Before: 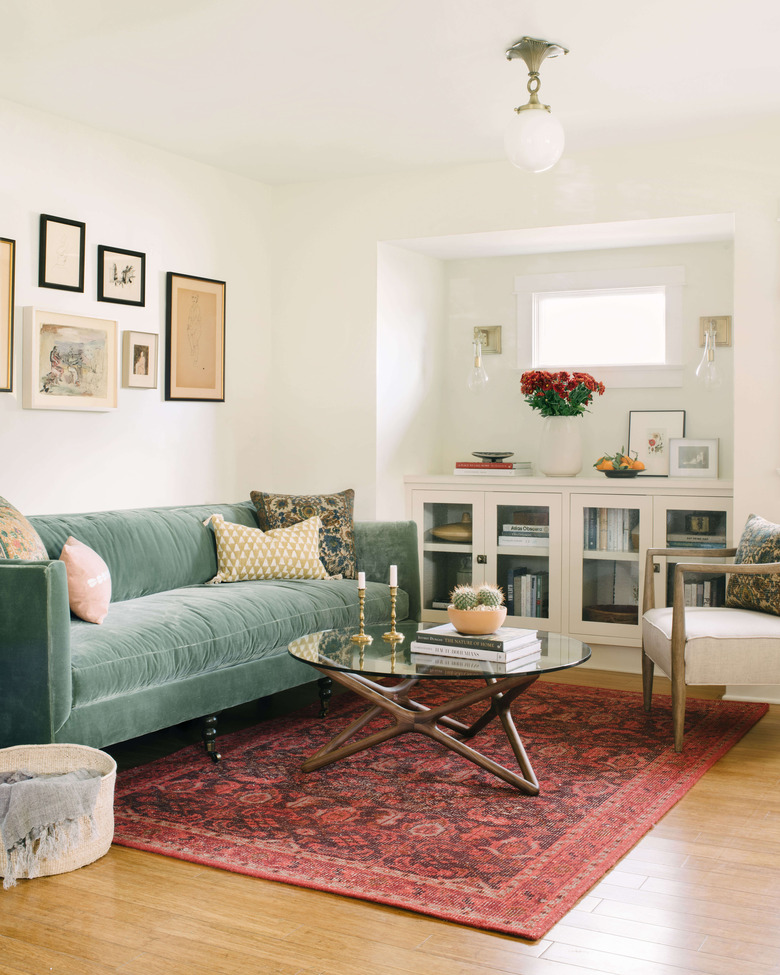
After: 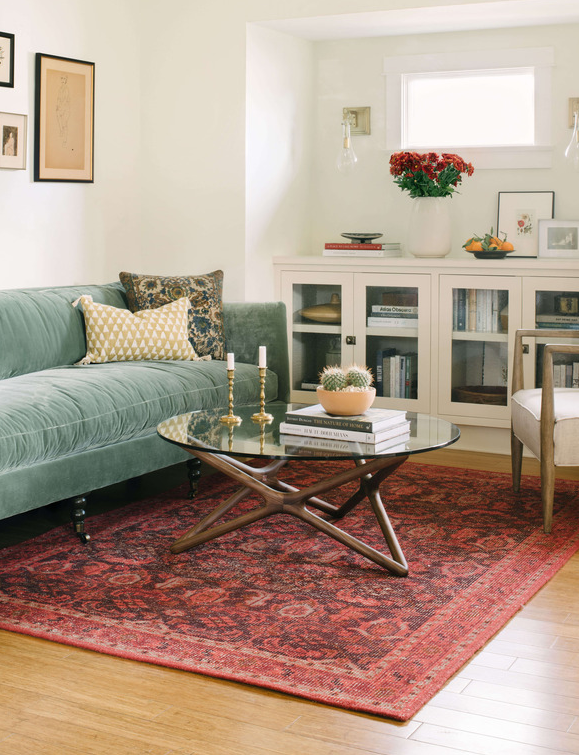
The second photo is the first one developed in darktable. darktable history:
crop: left 16.881%, top 22.549%, right 8.859%
